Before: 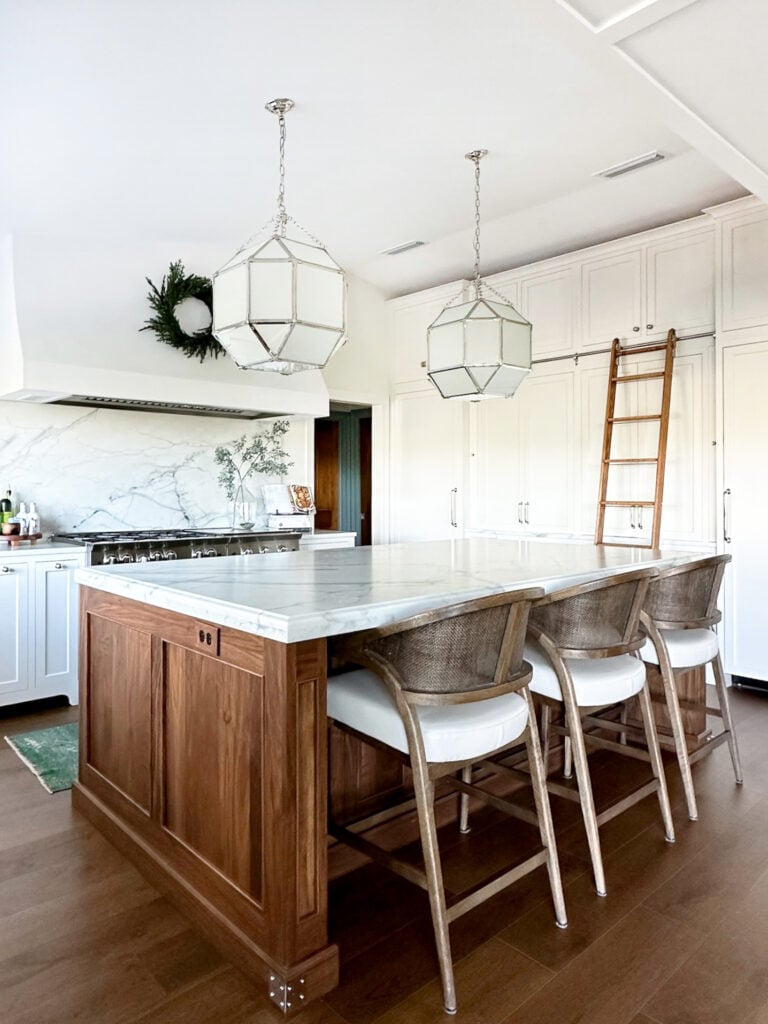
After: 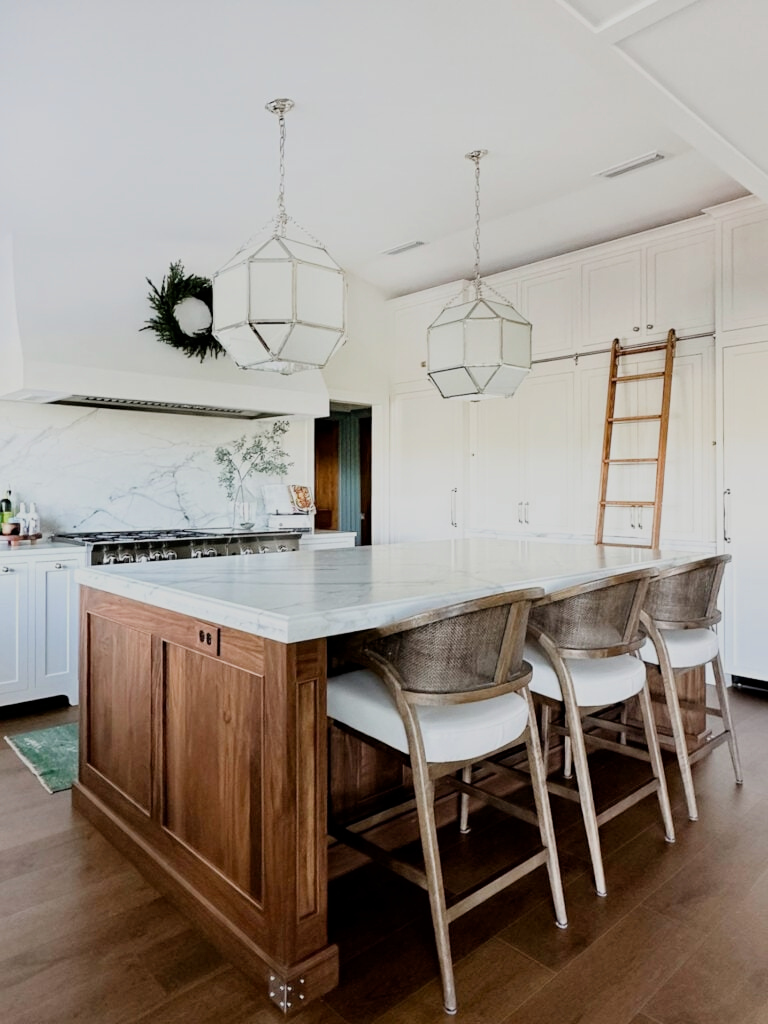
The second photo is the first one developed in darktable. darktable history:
filmic rgb: black relative exposure -7.65 EV, white relative exposure 4.56 EV, hardness 3.61
tone equalizer: on, module defaults
